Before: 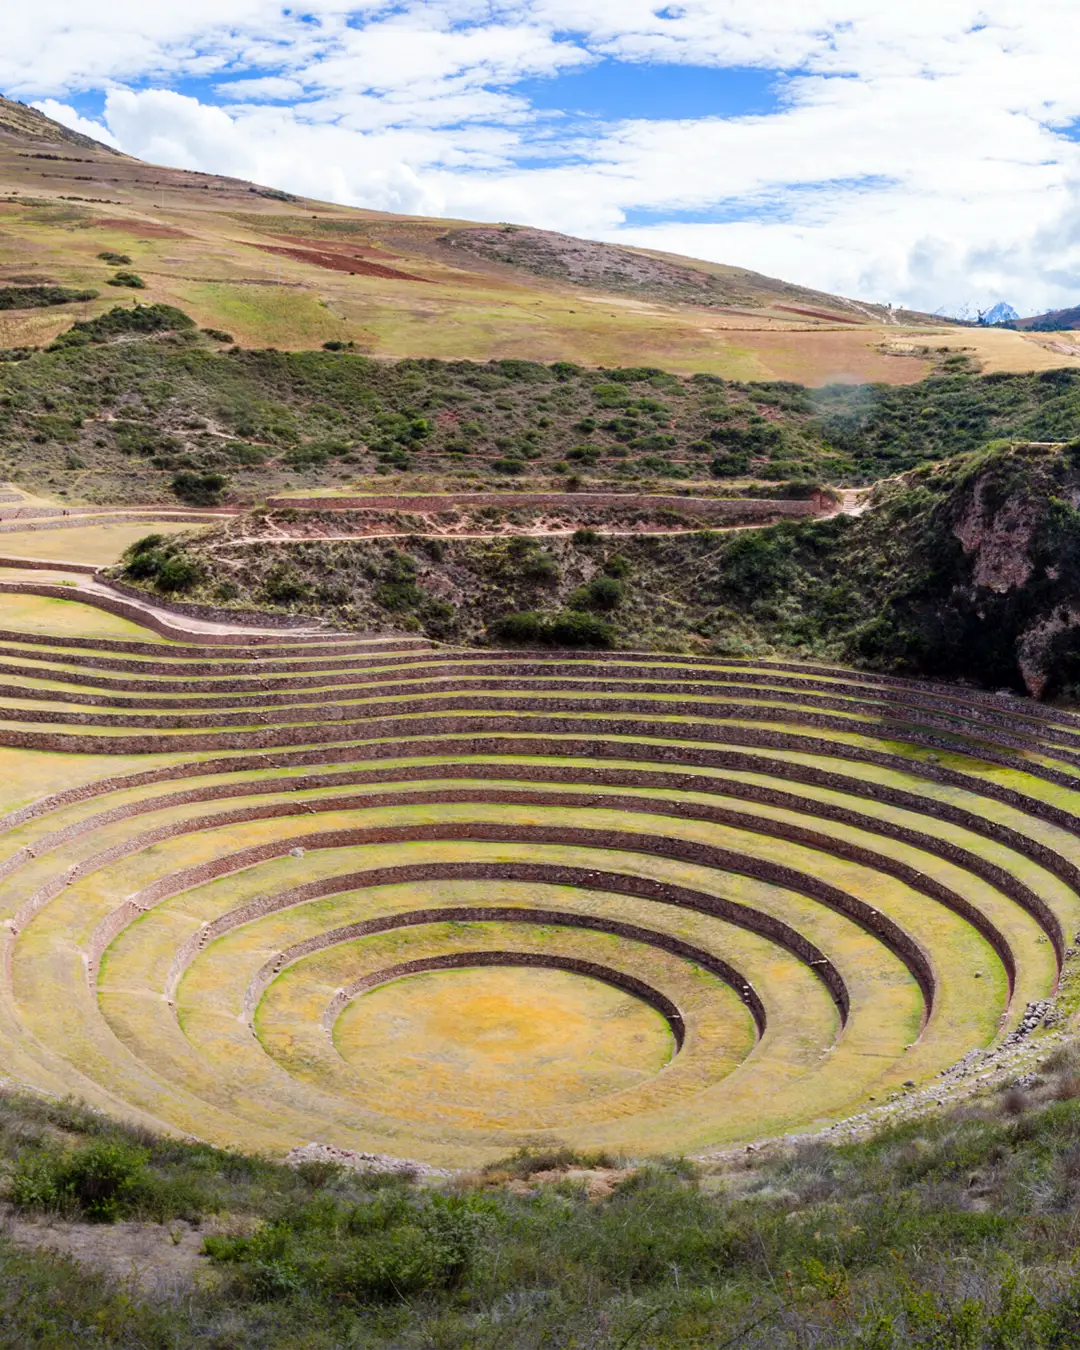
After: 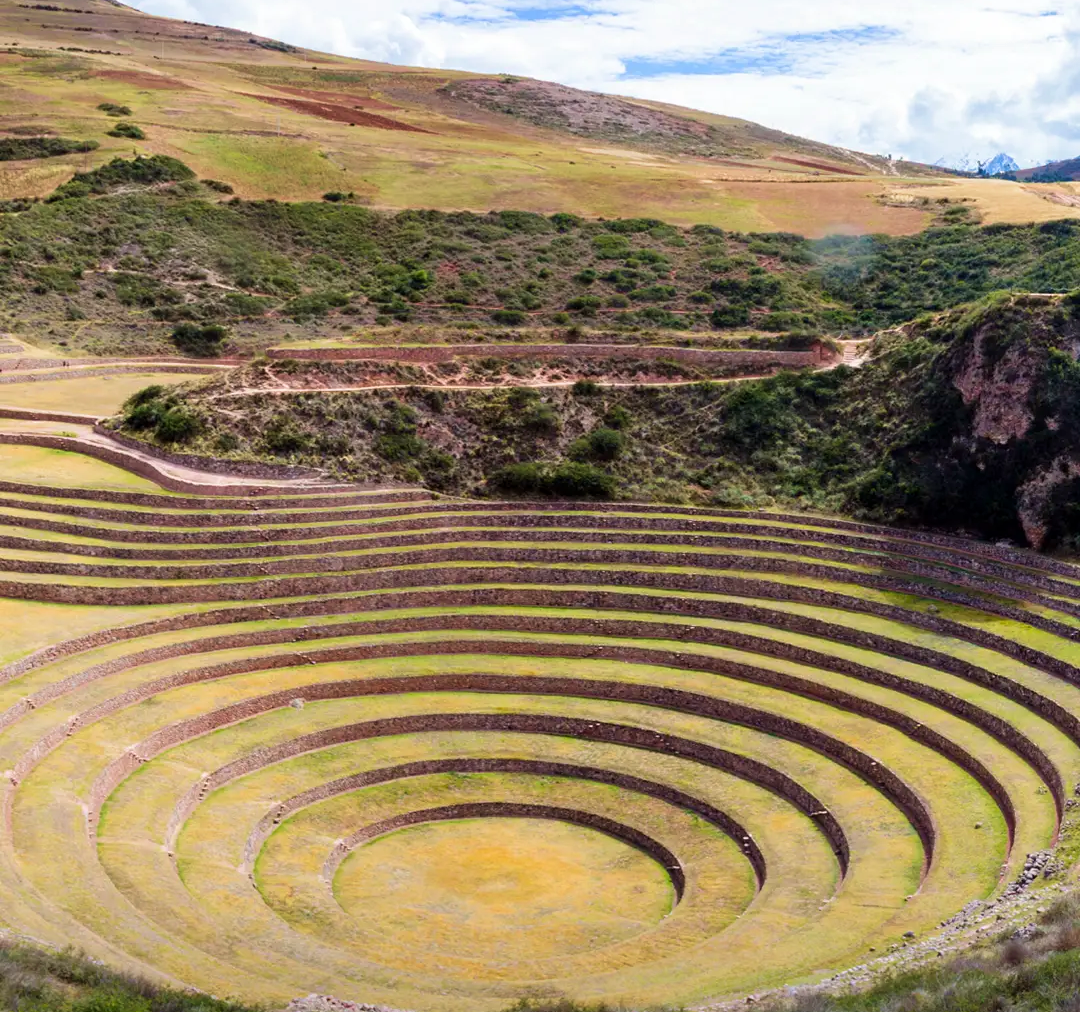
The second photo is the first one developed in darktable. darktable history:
crop: top 11.038%, bottom 13.962%
velvia: on, module defaults
